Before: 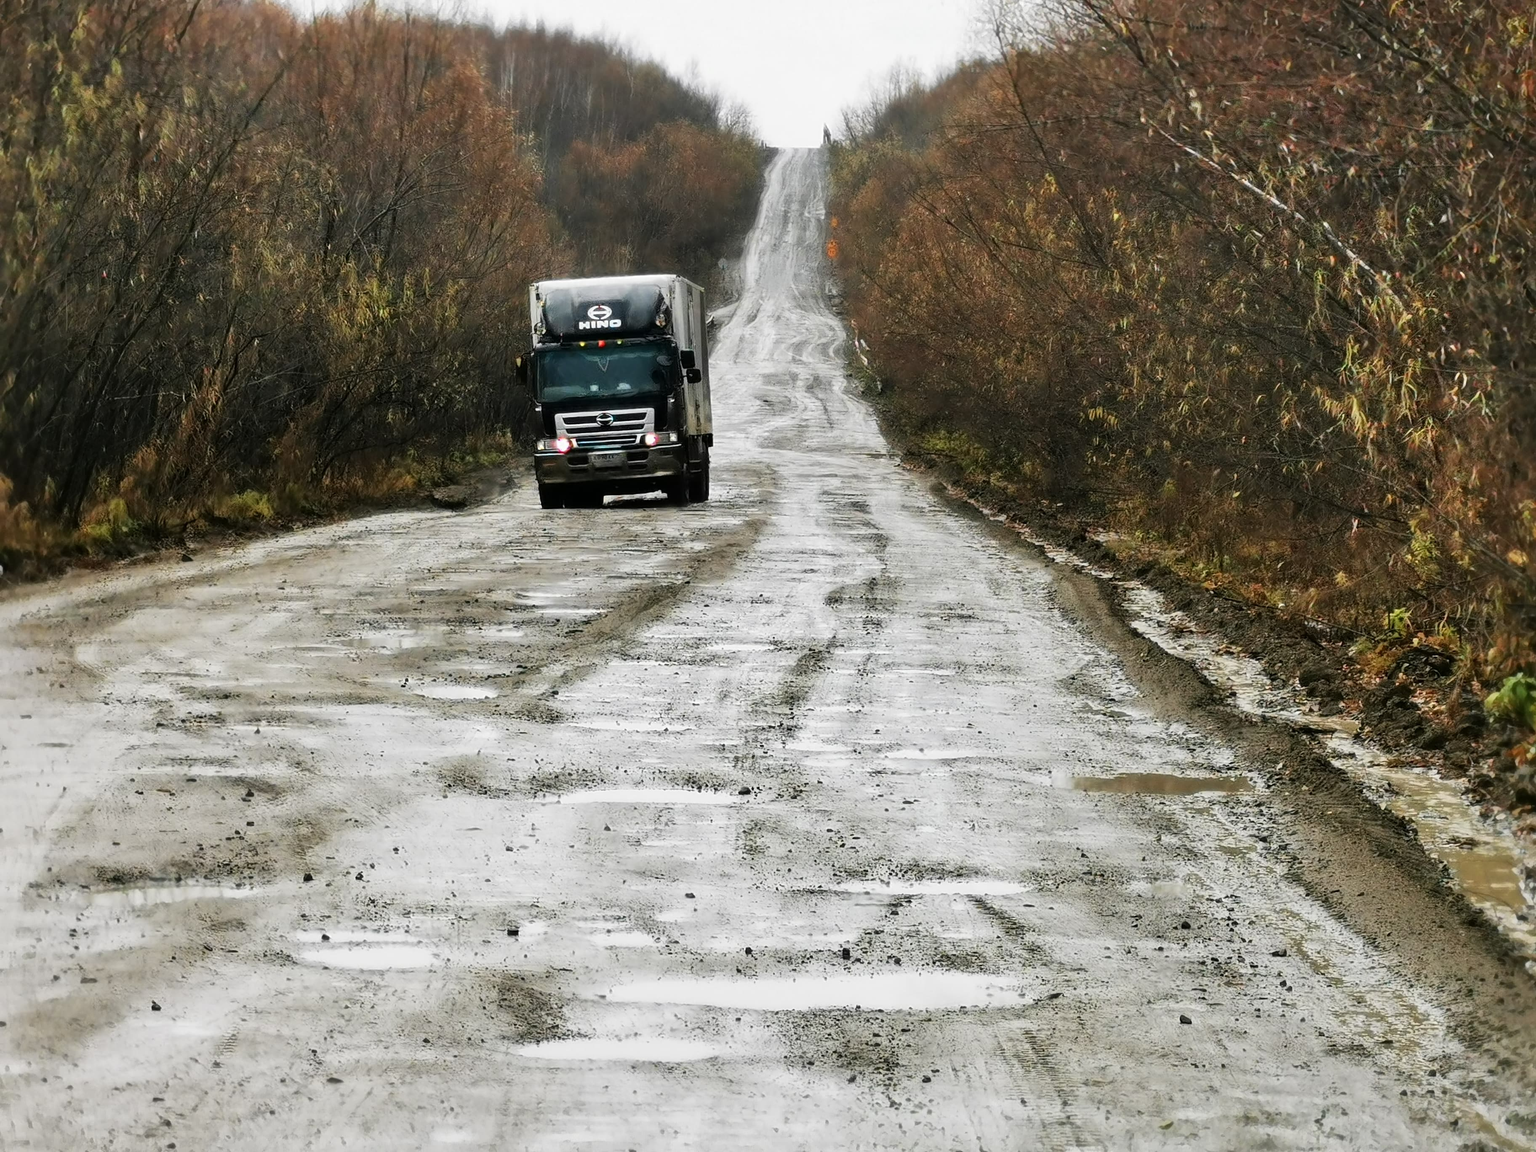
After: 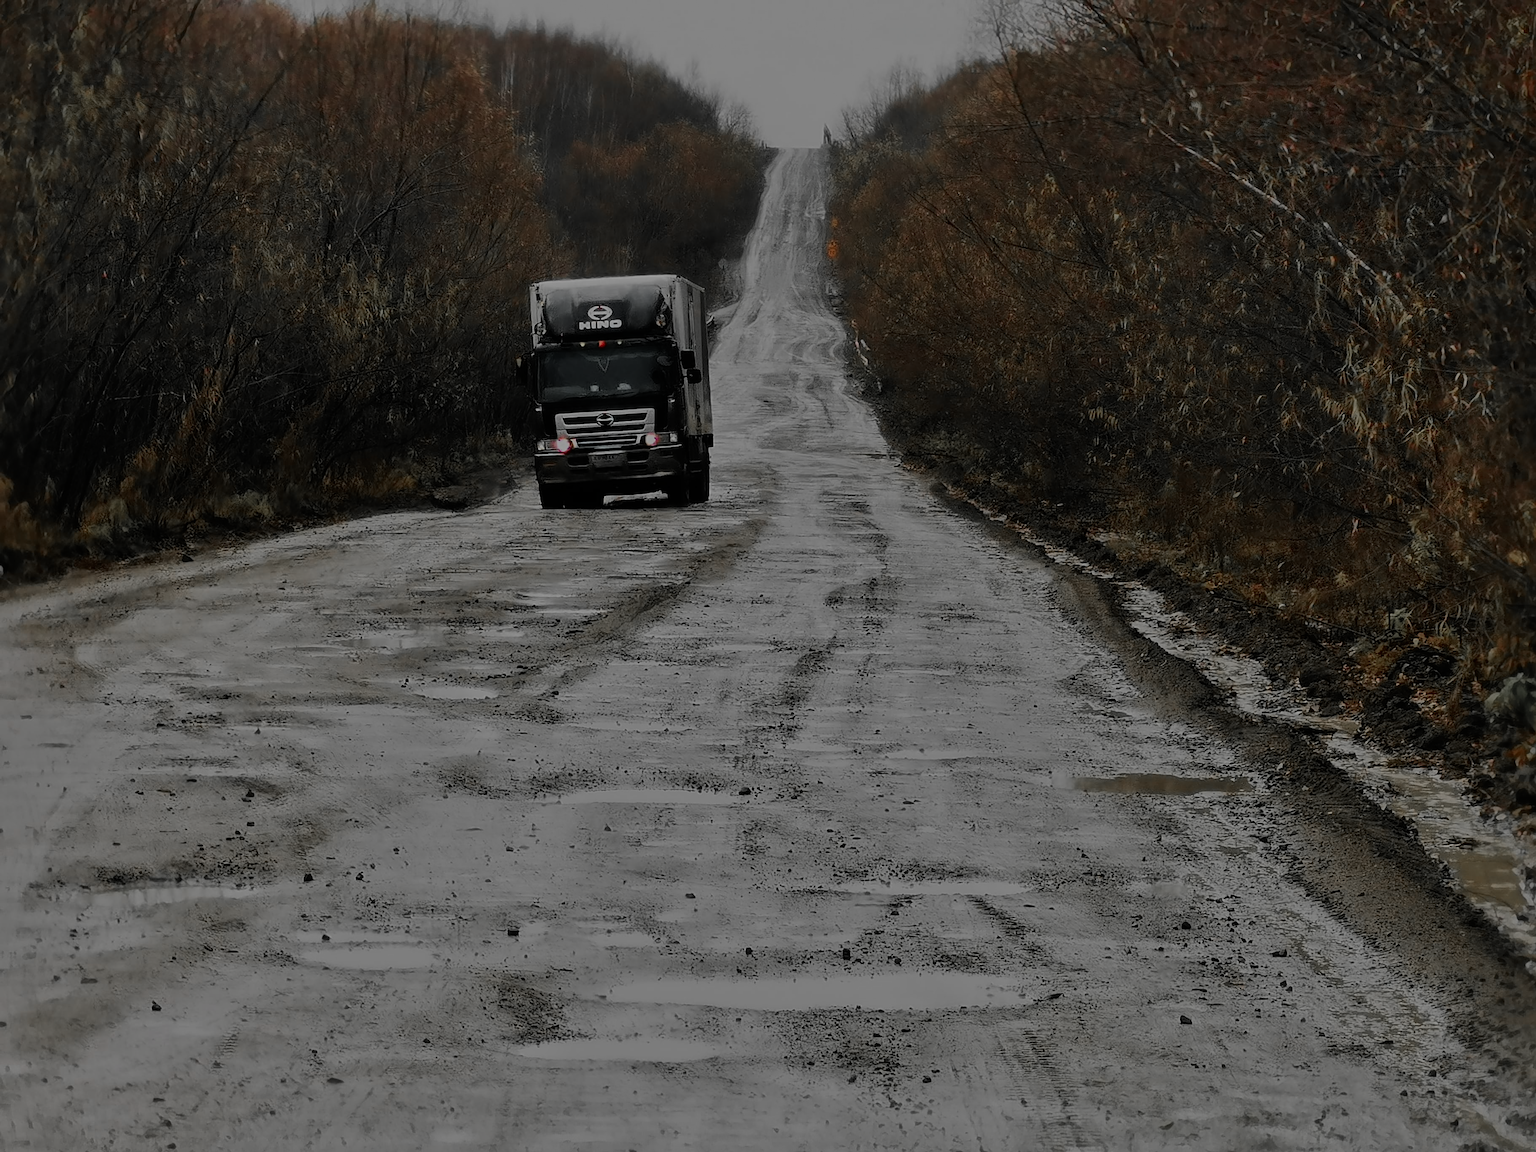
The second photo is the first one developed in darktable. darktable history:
sharpen: on, module defaults
tone equalizer: -8 EV -2 EV, -7 EV -2 EV, -6 EV -2 EV, -5 EV -2 EV, -4 EV -2 EV, -3 EV -2 EV, -2 EV -2 EV, -1 EV -1.63 EV, +0 EV -2 EV
color zones: curves: ch1 [(0, 0.638) (0.193, 0.442) (0.286, 0.15) (0.429, 0.14) (0.571, 0.142) (0.714, 0.154) (0.857, 0.175) (1, 0.638)]
